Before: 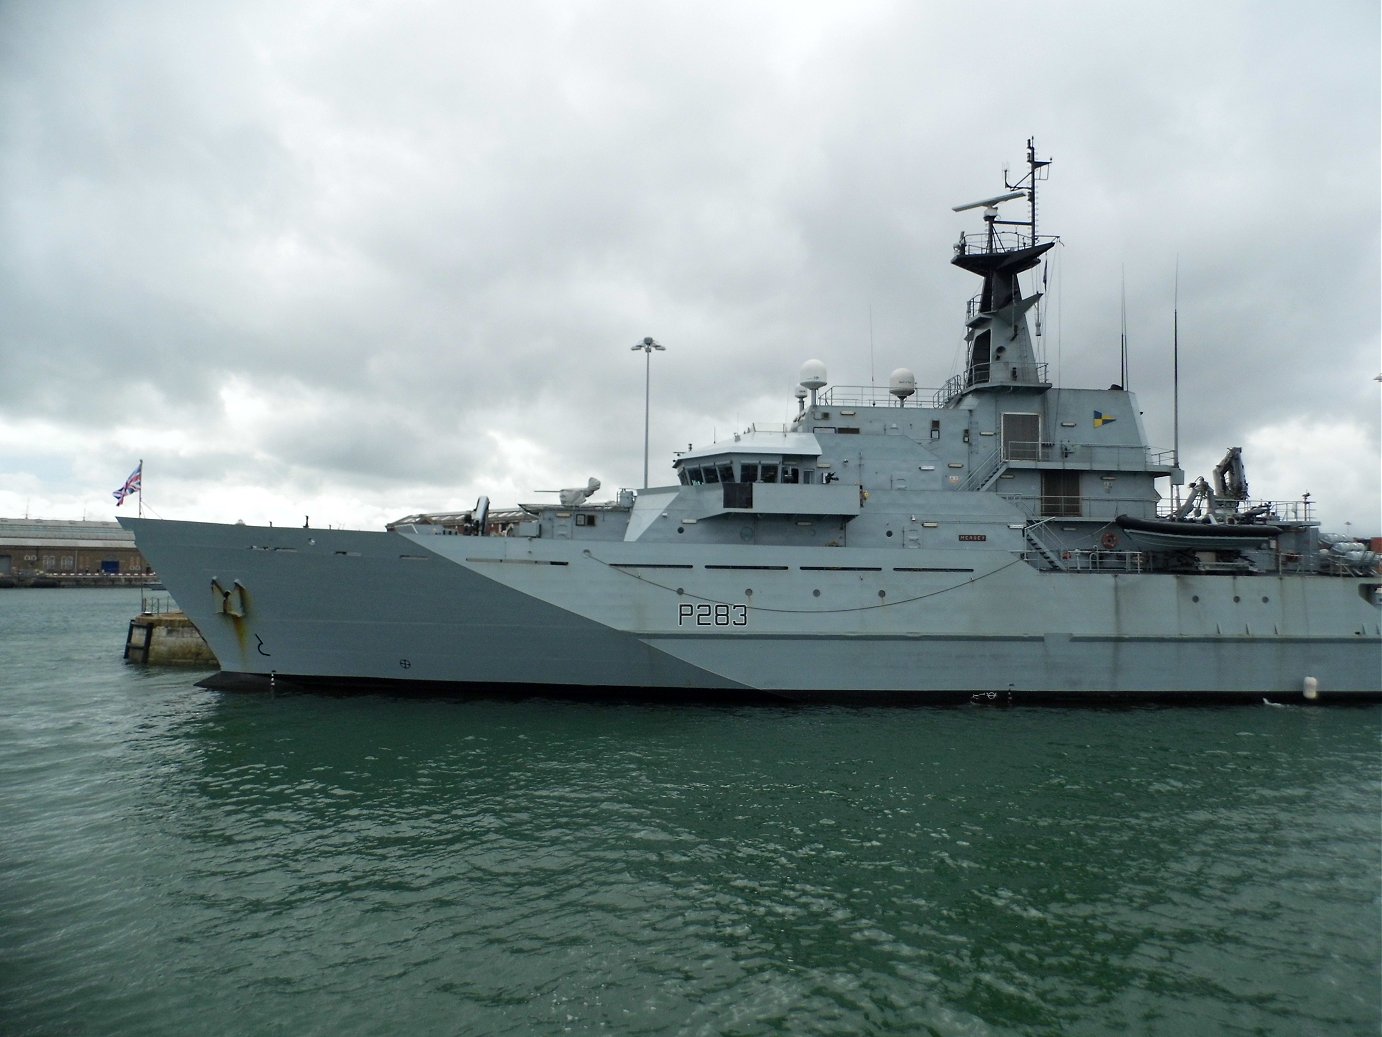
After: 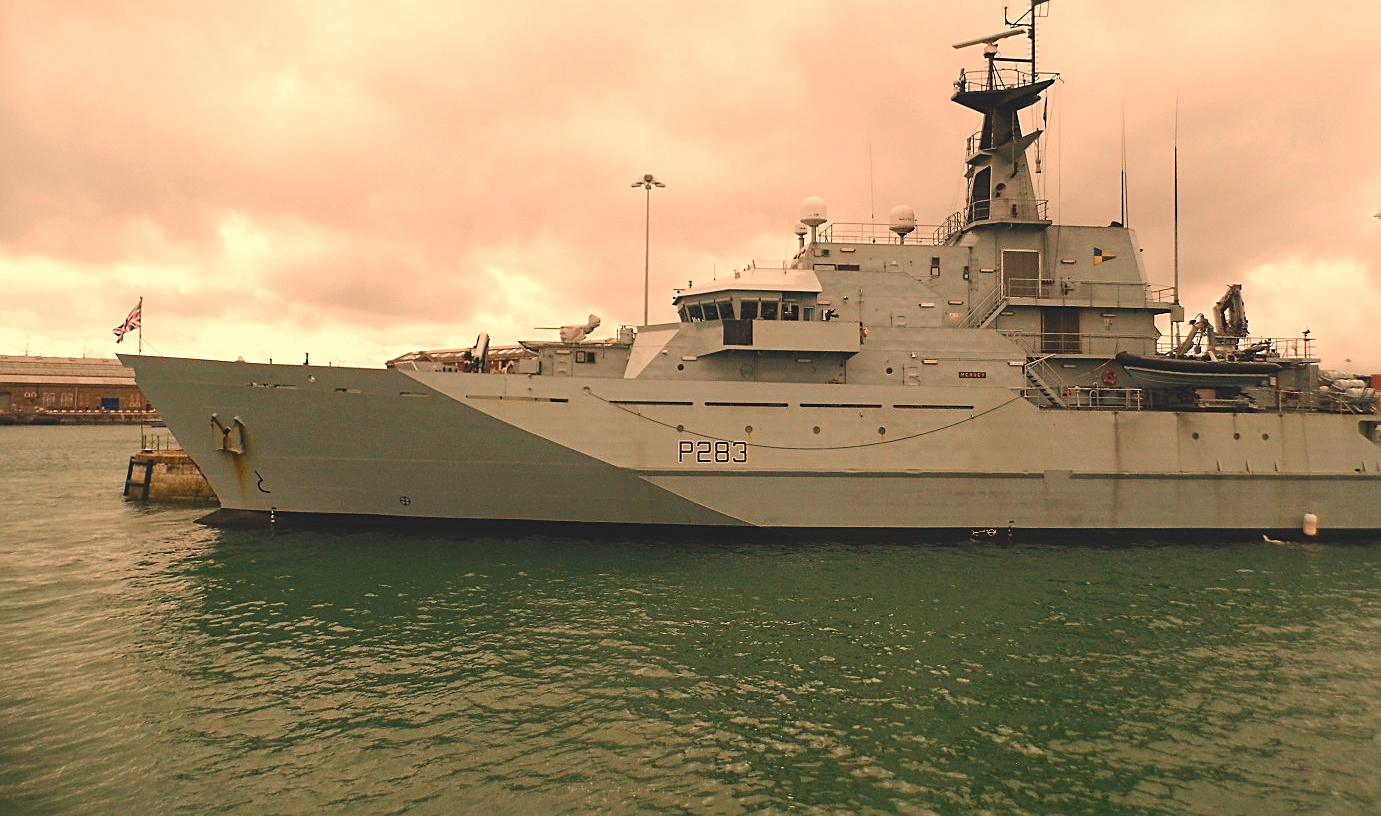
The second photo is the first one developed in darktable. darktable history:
base curve: curves: ch0 [(0, 0) (0.262, 0.32) (0.722, 0.705) (1, 1)]
white balance: red 1.467, blue 0.684
sharpen: on, module defaults
crop and rotate: top 15.774%, bottom 5.506%
exposure: black level correction -0.014, exposure -0.193 EV, compensate highlight preservation false
color balance rgb: perceptual saturation grading › global saturation 20%, perceptual saturation grading › highlights -50%, perceptual saturation grading › shadows 30%
